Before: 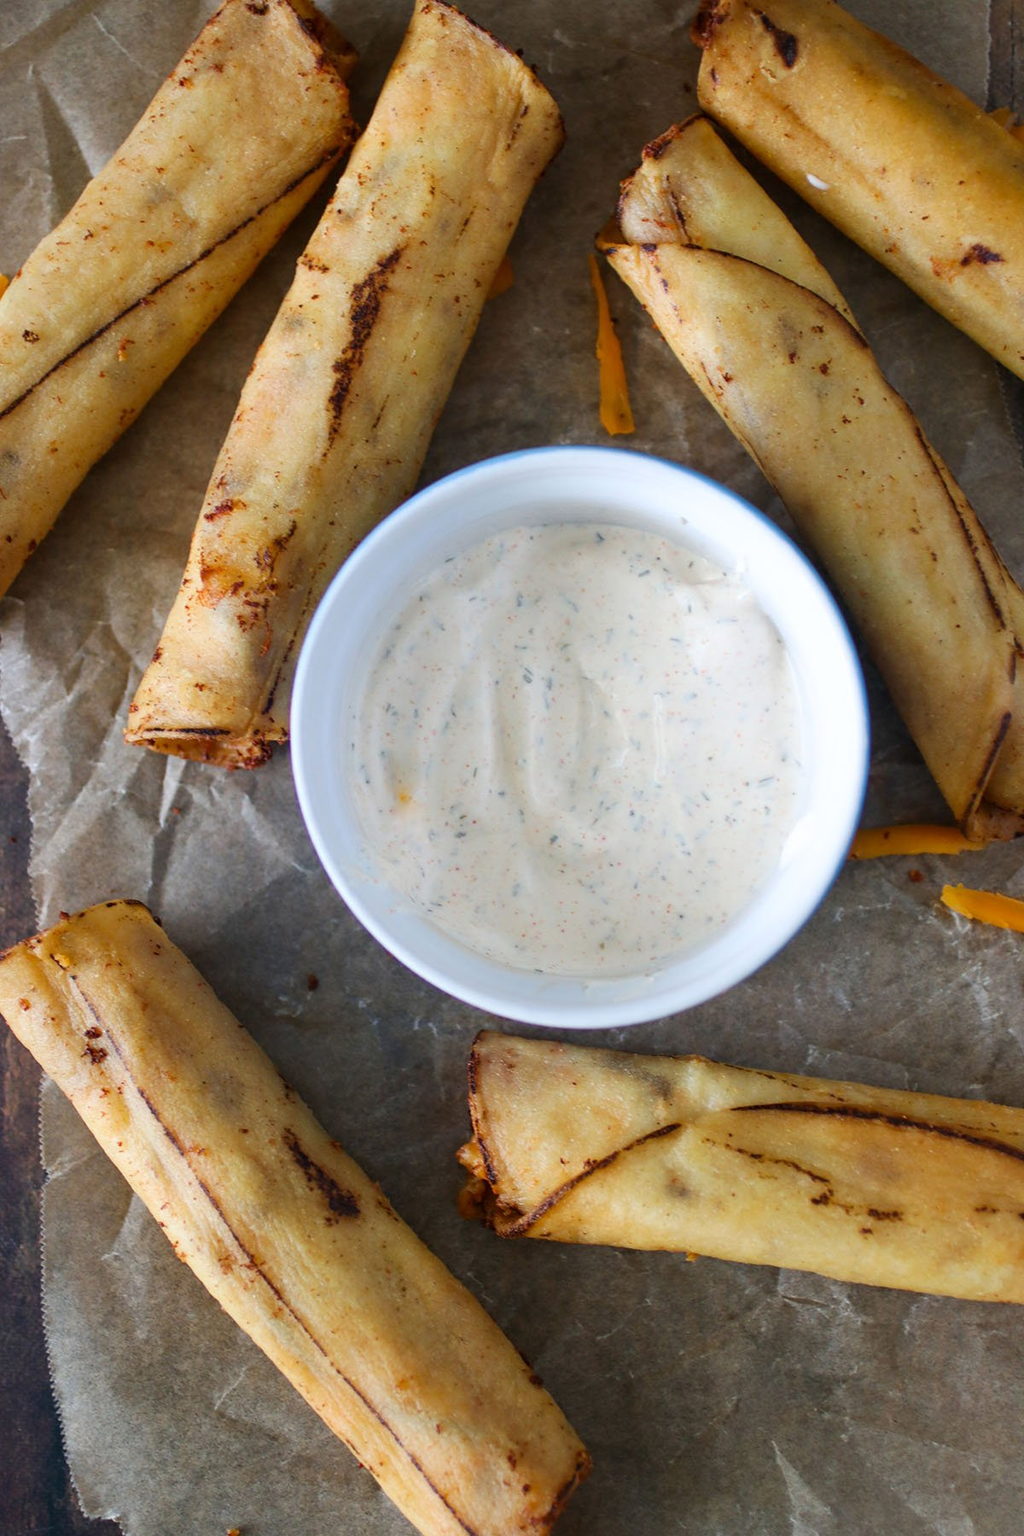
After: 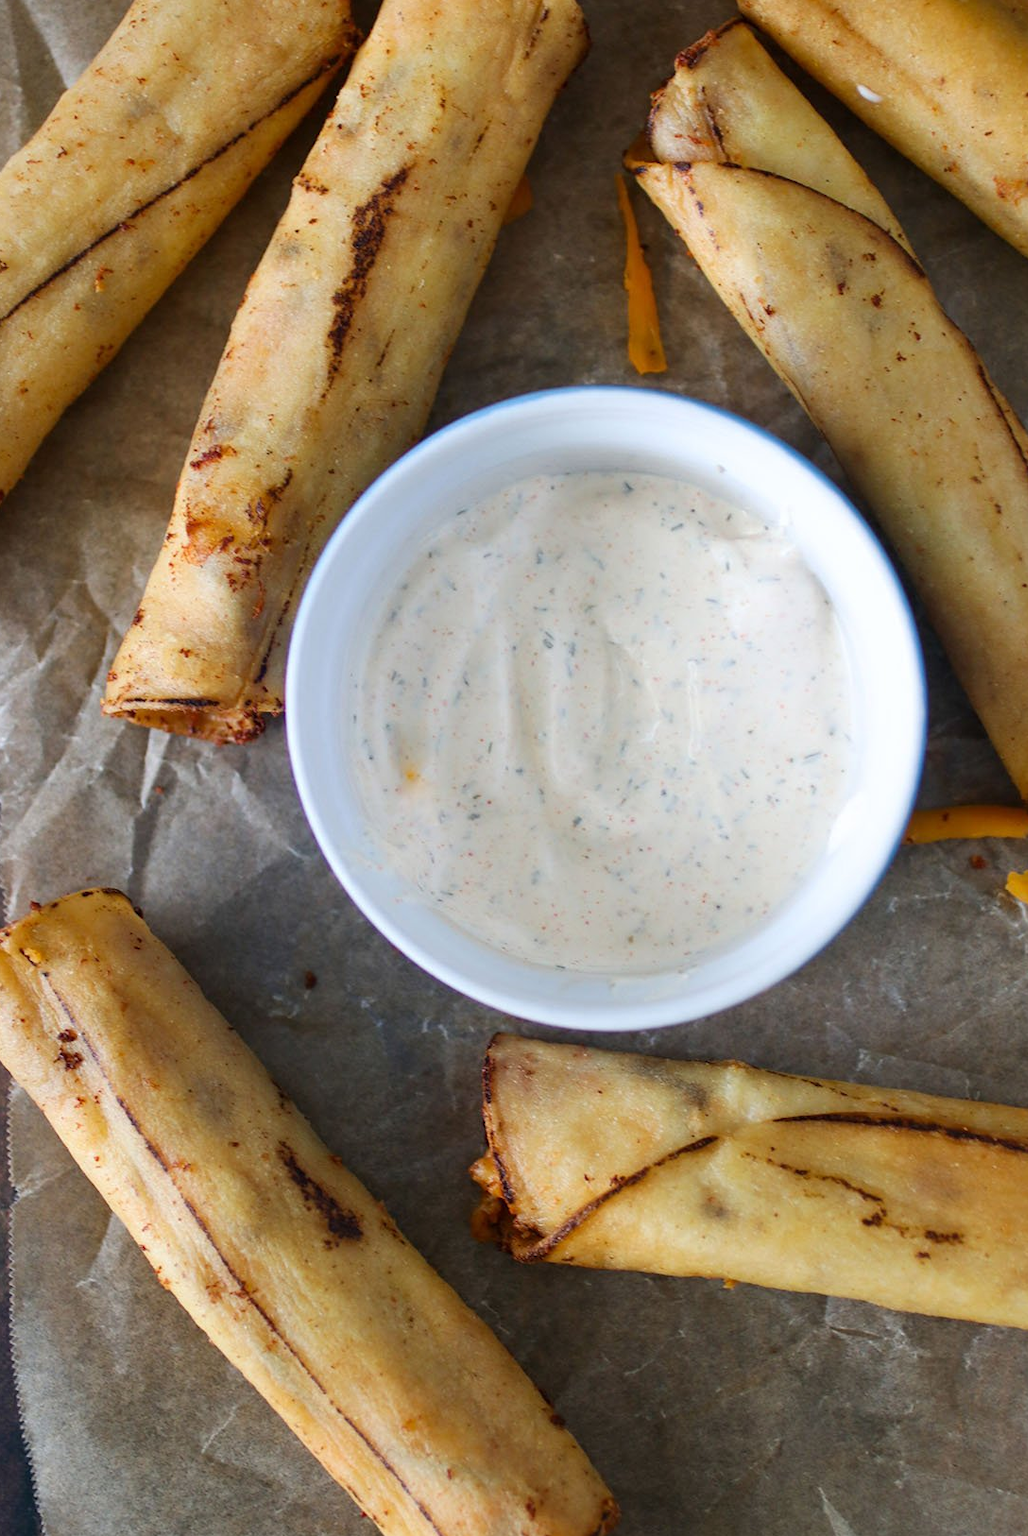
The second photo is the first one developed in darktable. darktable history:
crop: left 3.198%, top 6.355%, right 6.033%, bottom 3.306%
